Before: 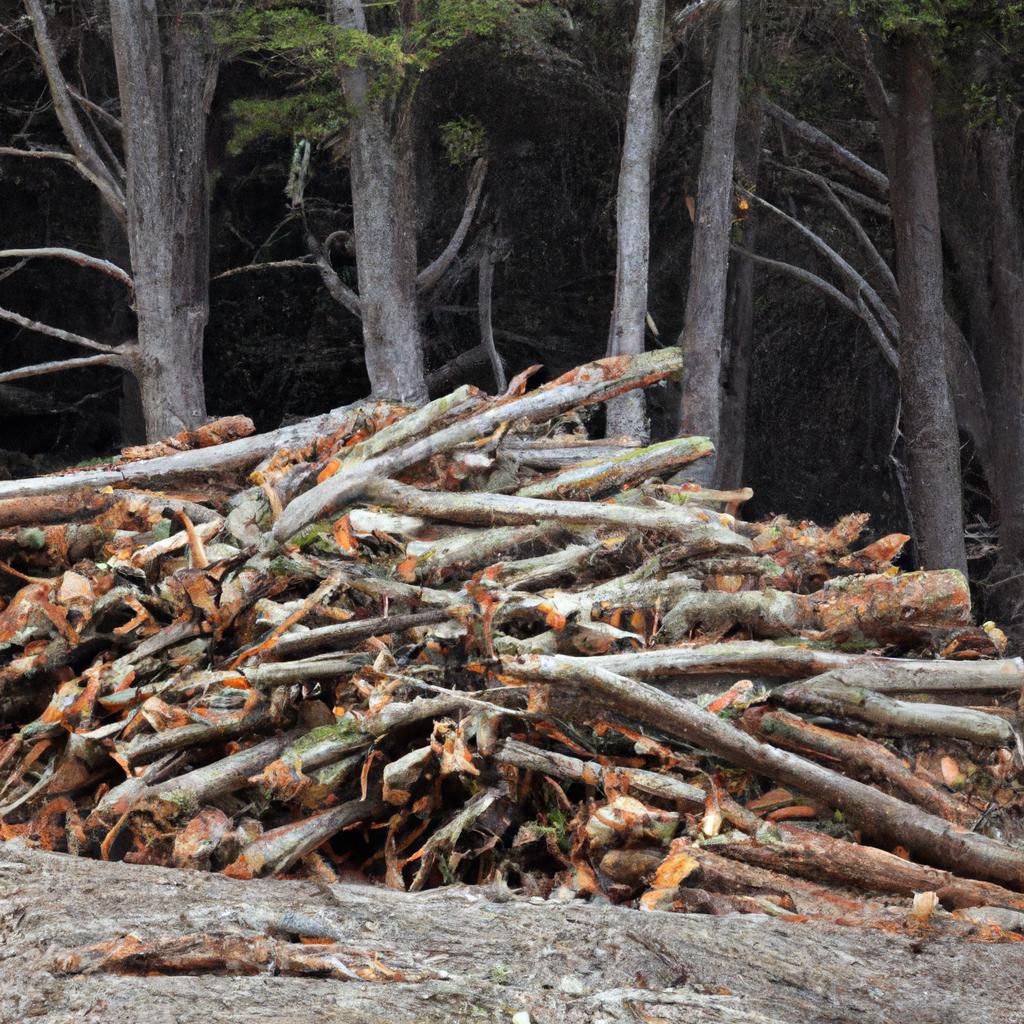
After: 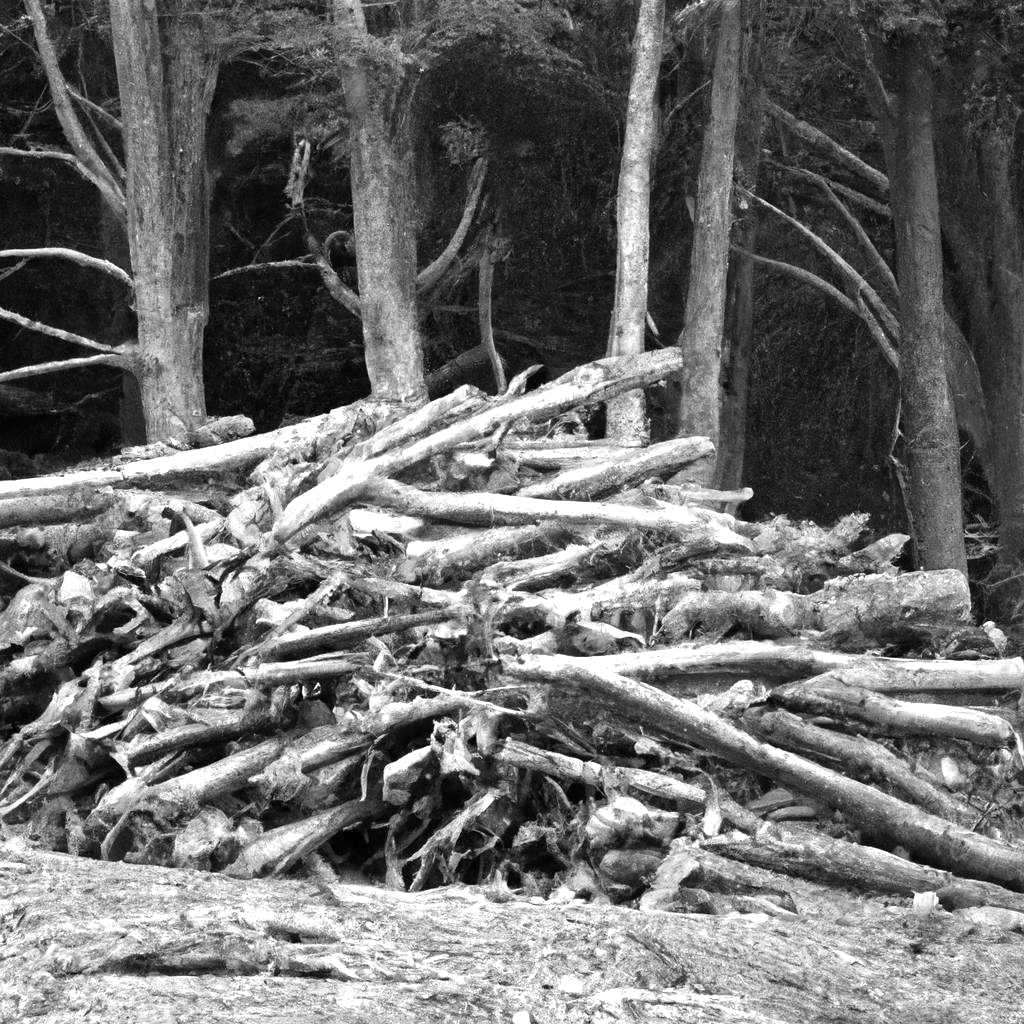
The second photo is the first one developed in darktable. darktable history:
color calibration: gray › normalize channels true, illuminant as shot in camera, x 0.358, y 0.373, temperature 4628.91 K, gamut compression 0.014
exposure: exposure 0.6 EV, compensate exposure bias true, compensate highlight preservation false
color zones: curves: ch0 [(0, 0.613) (0.01, 0.613) (0.245, 0.448) (0.498, 0.529) (0.642, 0.665) (0.879, 0.777) (0.99, 0.613)]; ch1 [(0, 0) (0.143, 0) (0.286, 0) (0.429, 0) (0.571, 0) (0.714, 0) (0.857, 0)]
